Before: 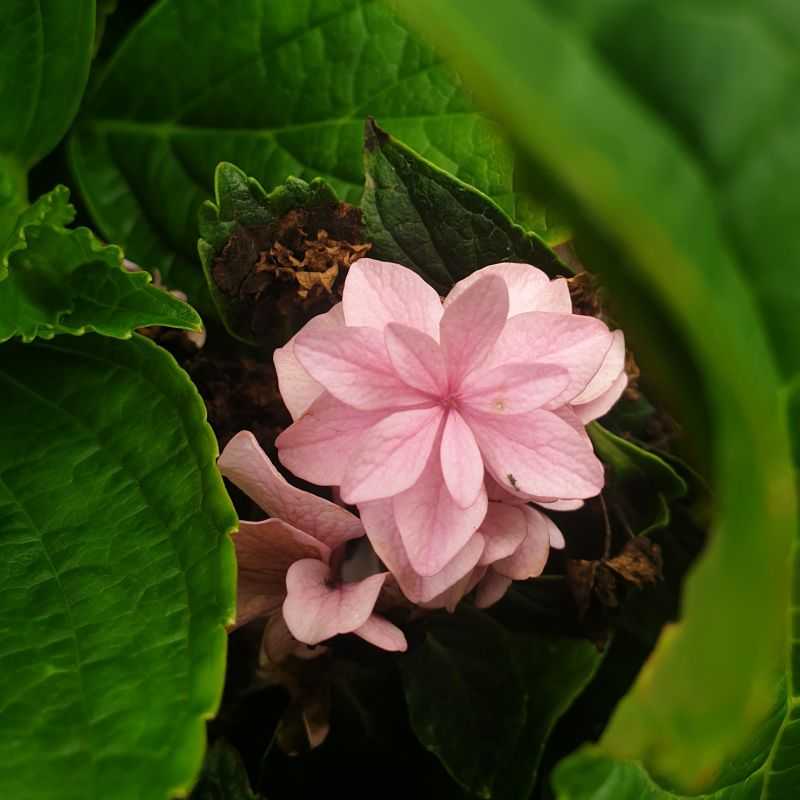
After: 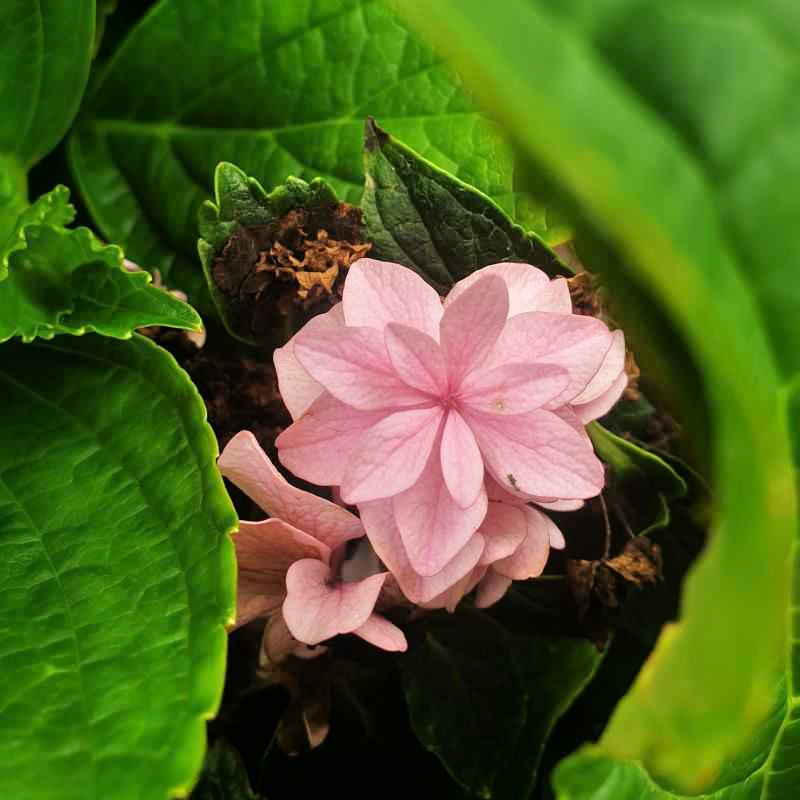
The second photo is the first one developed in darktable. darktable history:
exposure: exposure -0.072 EV, compensate highlight preservation false
tone equalizer: -7 EV 0.15 EV, -6 EV 0.6 EV, -5 EV 1.15 EV, -4 EV 1.33 EV, -3 EV 1.15 EV, -2 EV 0.6 EV, -1 EV 0.15 EV, mask exposure compensation -0.5 EV
